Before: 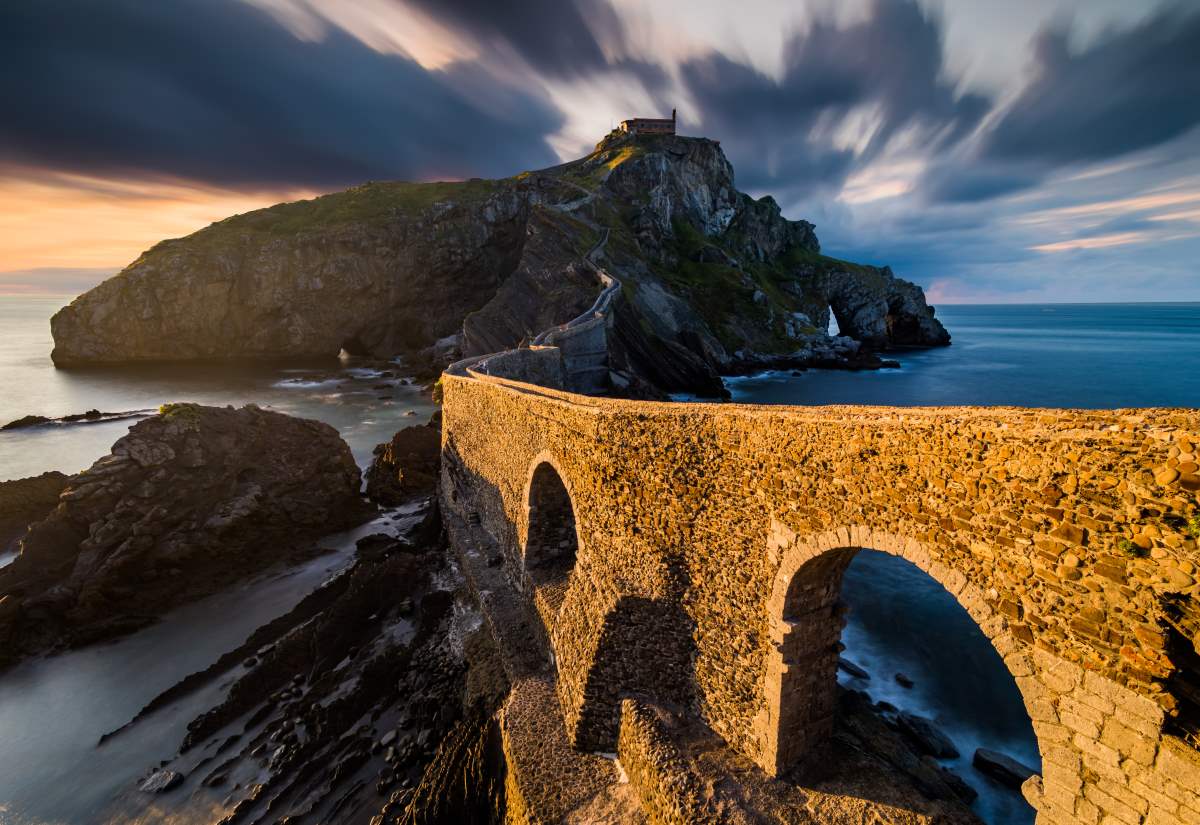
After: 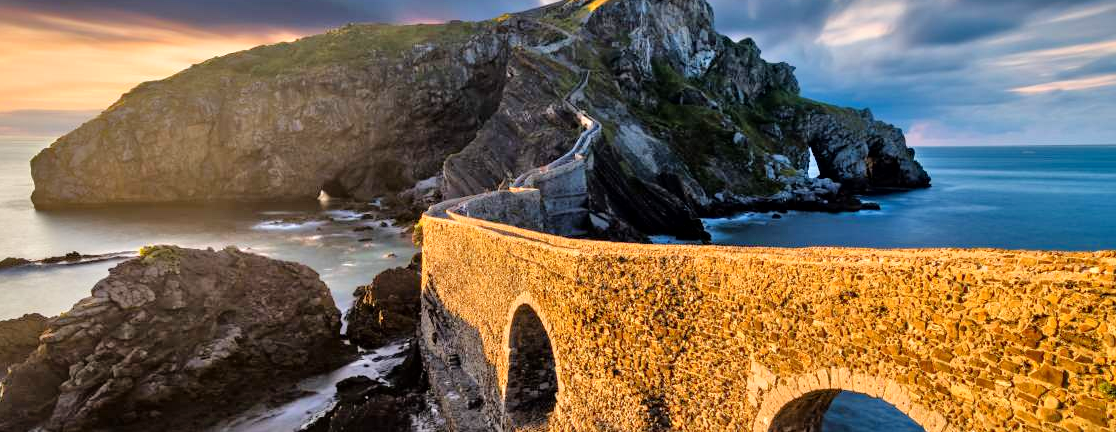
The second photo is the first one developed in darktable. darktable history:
crop: left 1.744%, top 19.225%, right 5.069%, bottom 28.357%
shadows and highlights: shadows 52.42, soften with gaussian
local contrast: mode bilateral grid, contrast 20, coarseness 50, detail 120%, midtone range 0.2
tone equalizer: -7 EV 0.15 EV, -6 EV 0.6 EV, -5 EV 1.15 EV, -4 EV 1.33 EV, -3 EV 1.15 EV, -2 EV 0.6 EV, -1 EV 0.15 EV, mask exposure compensation -0.5 EV
